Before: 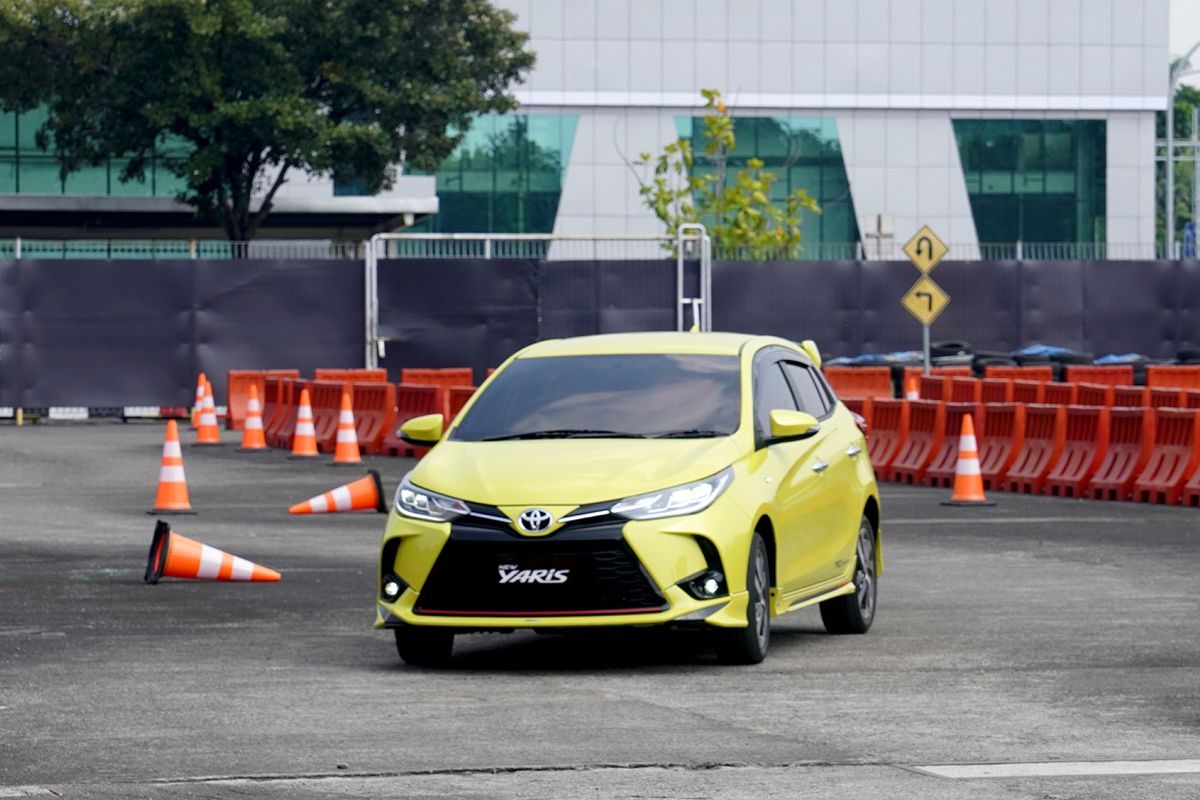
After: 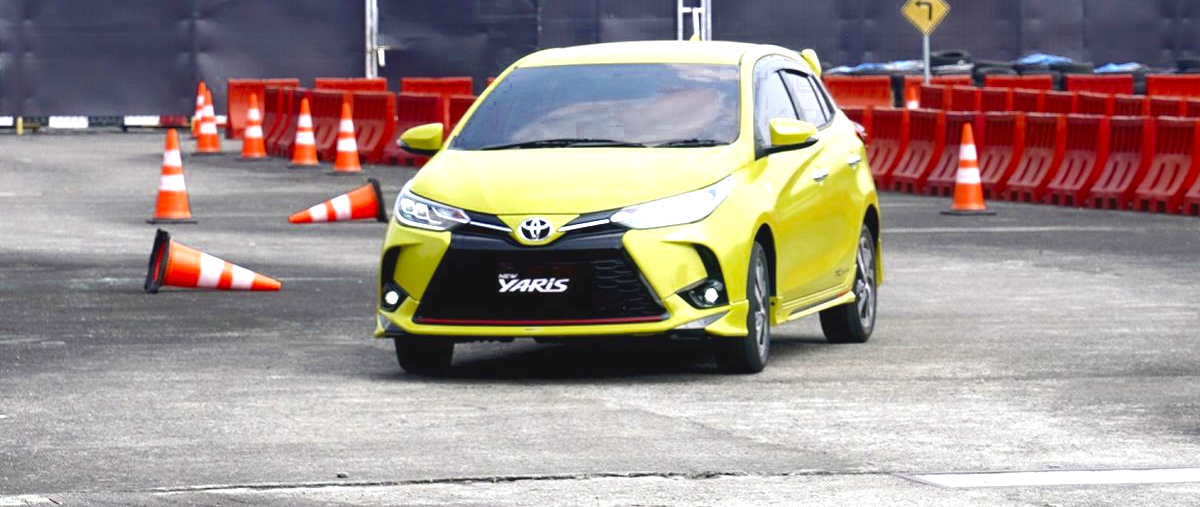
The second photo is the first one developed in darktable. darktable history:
exposure: black level correction -0.002, exposure 1.34 EV, compensate highlight preservation false
crop and rotate: top 36.522%
tone equalizer: -8 EV 0.25 EV, -7 EV 0.394 EV, -6 EV 0.394 EV, -5 EV 0.283 EV, -3 EV -0.258 EV, -2 EV -0.431 EV, -1 EV -0.44 EV, +0 EV -0.274 EV, mask exposure compensation -0.504 EV
color zones: curves: ch0 [(0.27, 0.396) (0.563, 0.504) (0.75, 0.5) (0.787, 0.307)]
